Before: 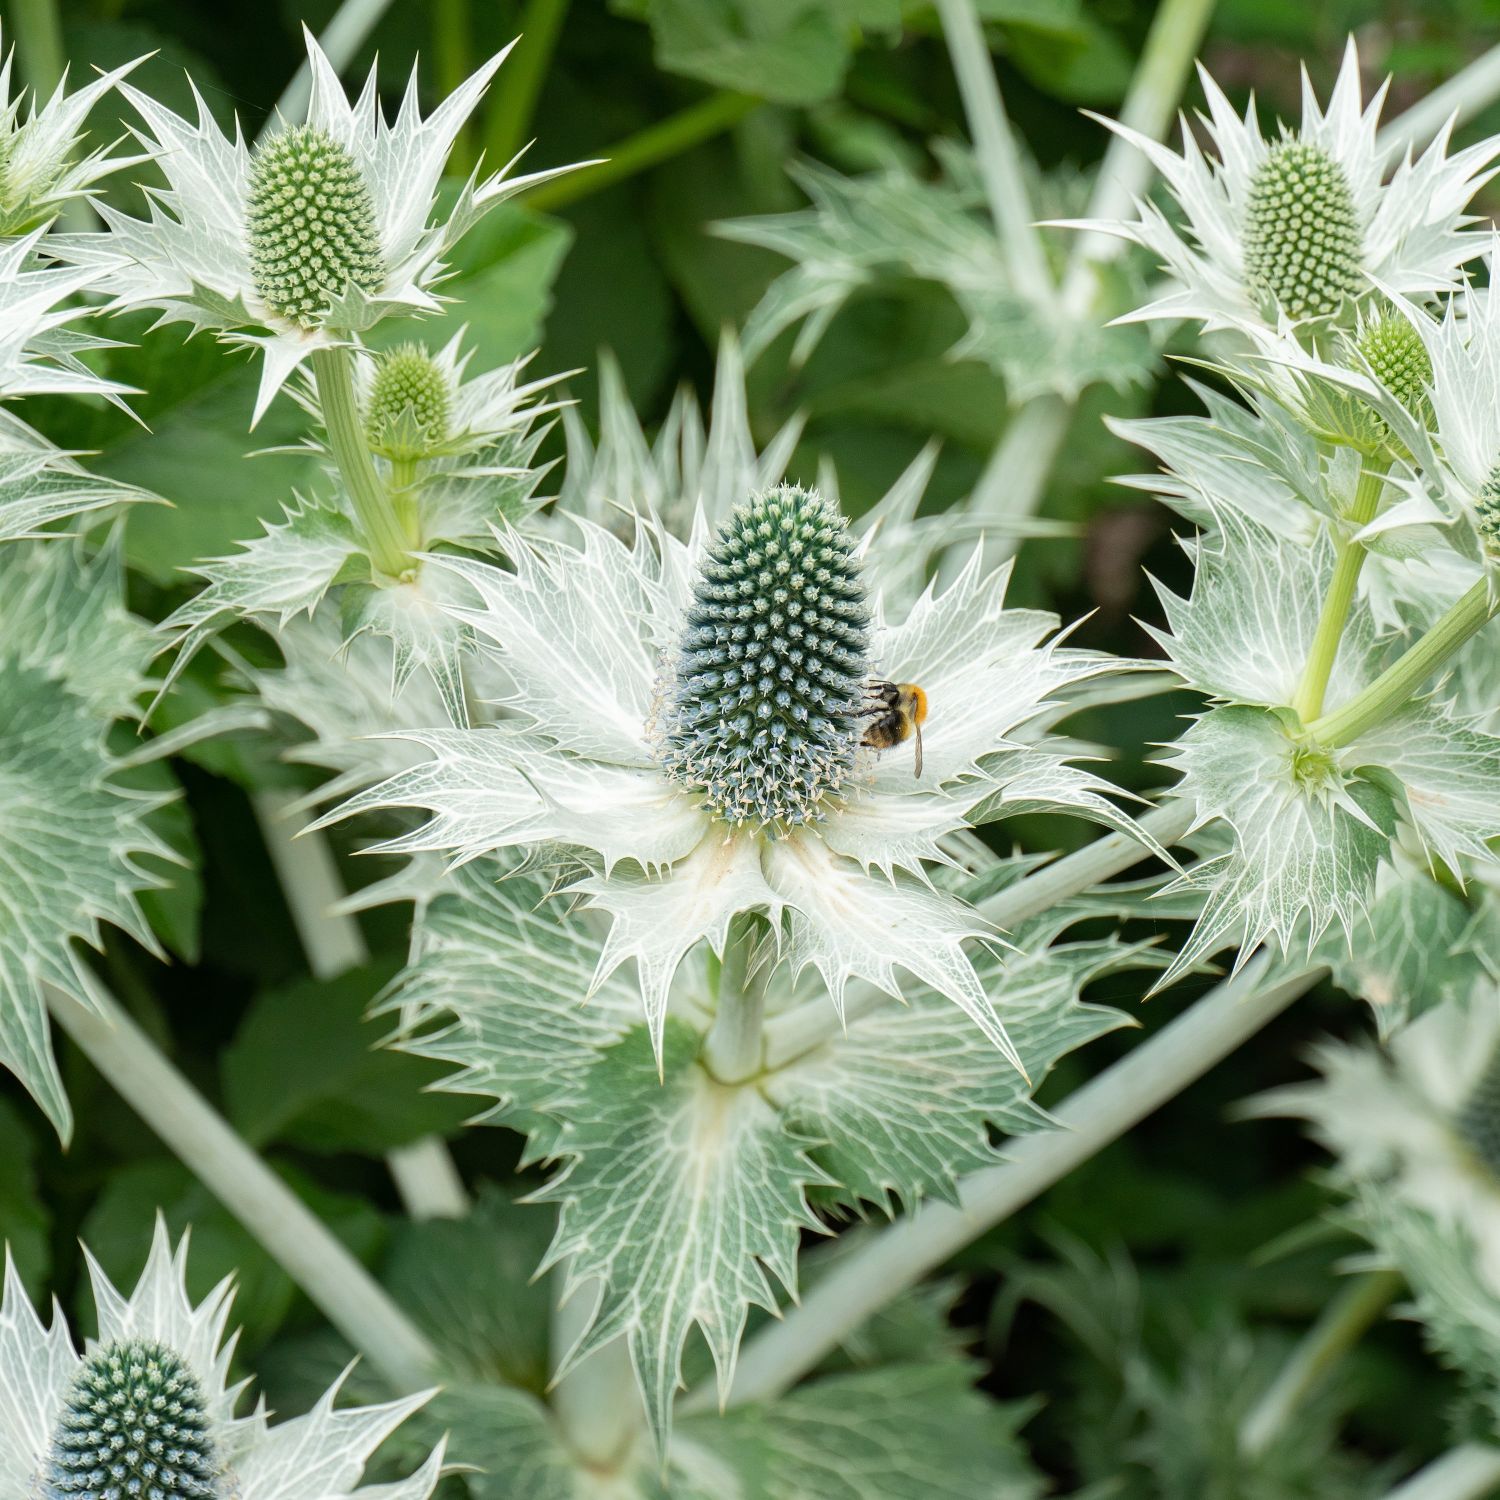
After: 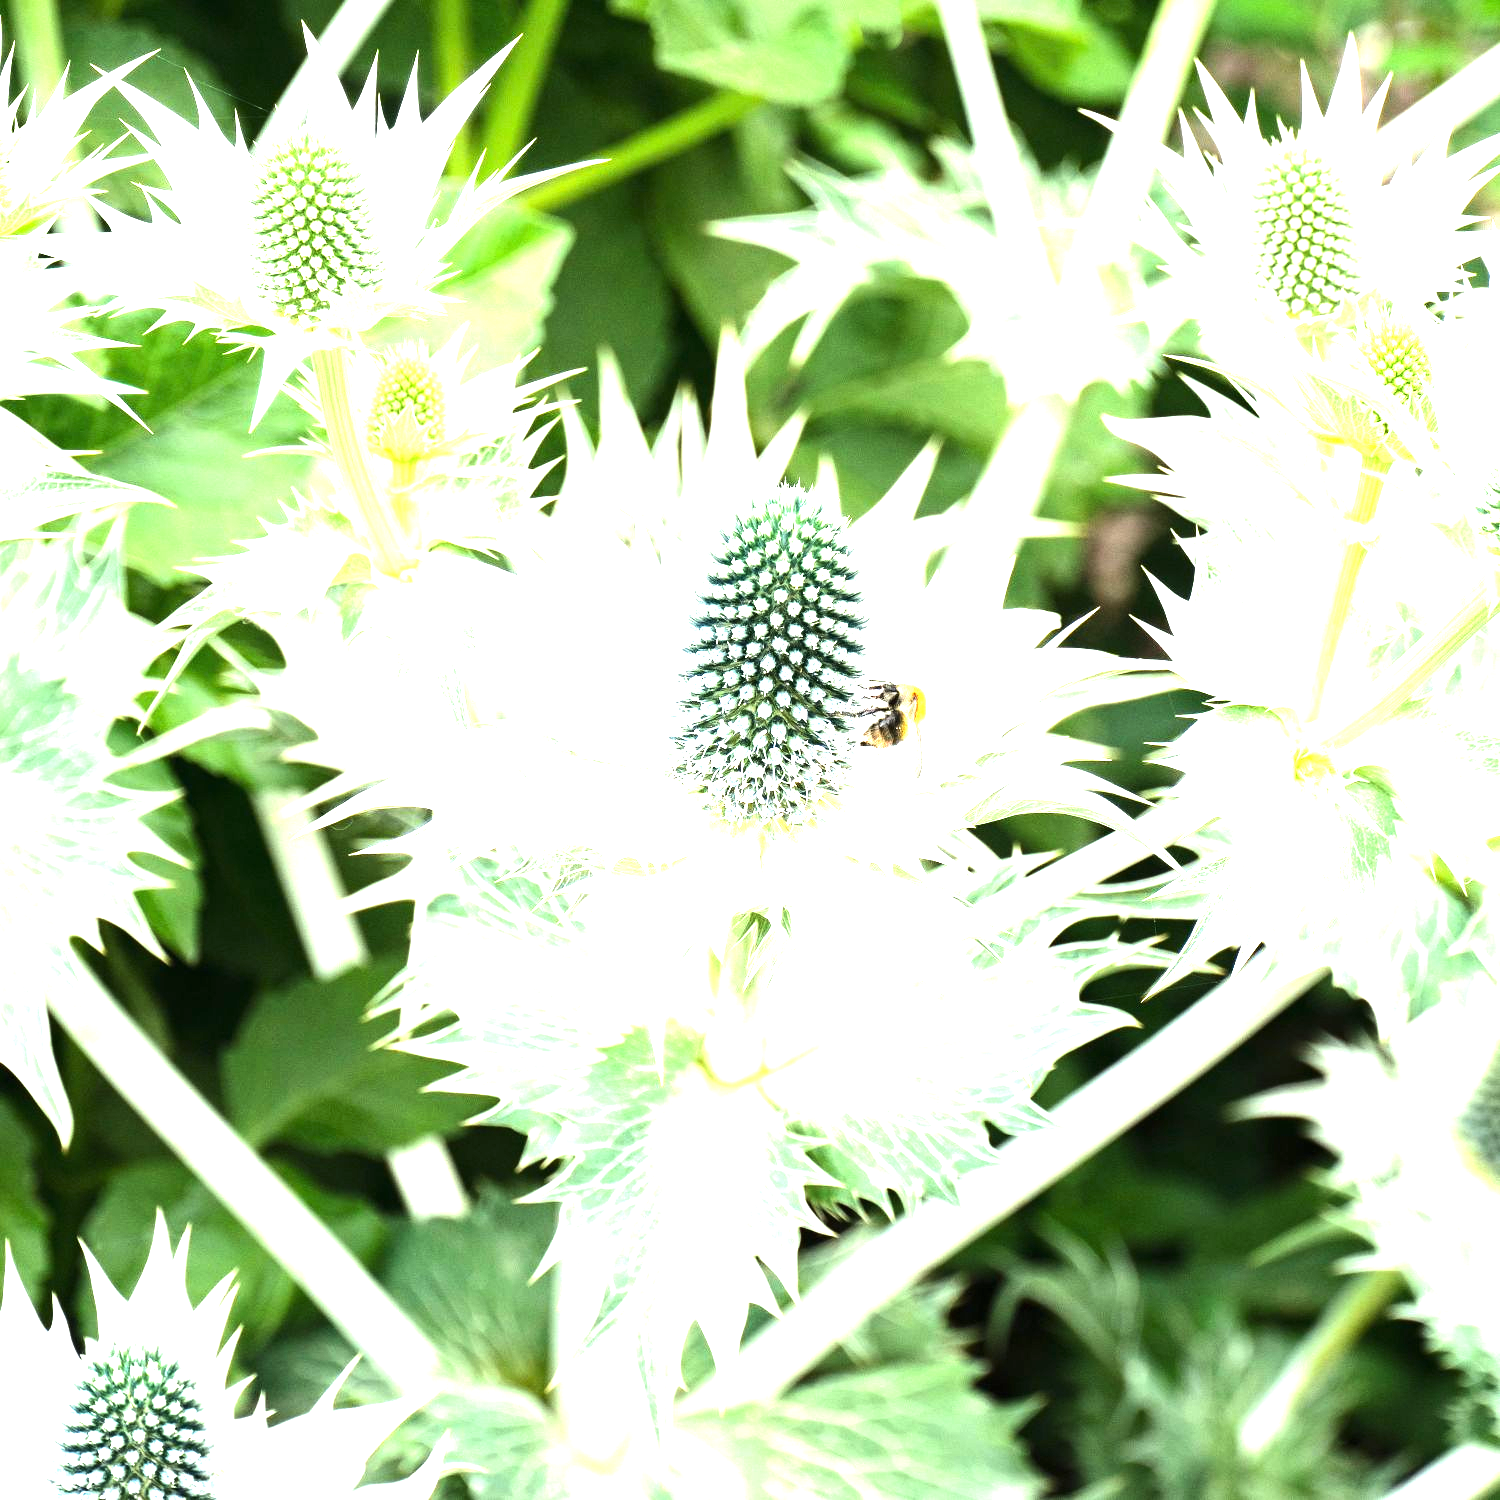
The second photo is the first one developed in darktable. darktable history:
tone equalizer: -8 EV -0.737 EV, -7 EV -0.666 EV, -6 EV -0.577 EV, -5 EV -0.396 EV, -3 EV 0.373 EV, -2 EV 0.6 EV, -1 EV 0.686 EV, +0 EV 0.756 EV, edges refinement/feathering 500, mask exposure compensation -1.57 EV, preserve details no
exposure: black level correction 0, exposure 1.739 EV, compensate highlight preservation false
